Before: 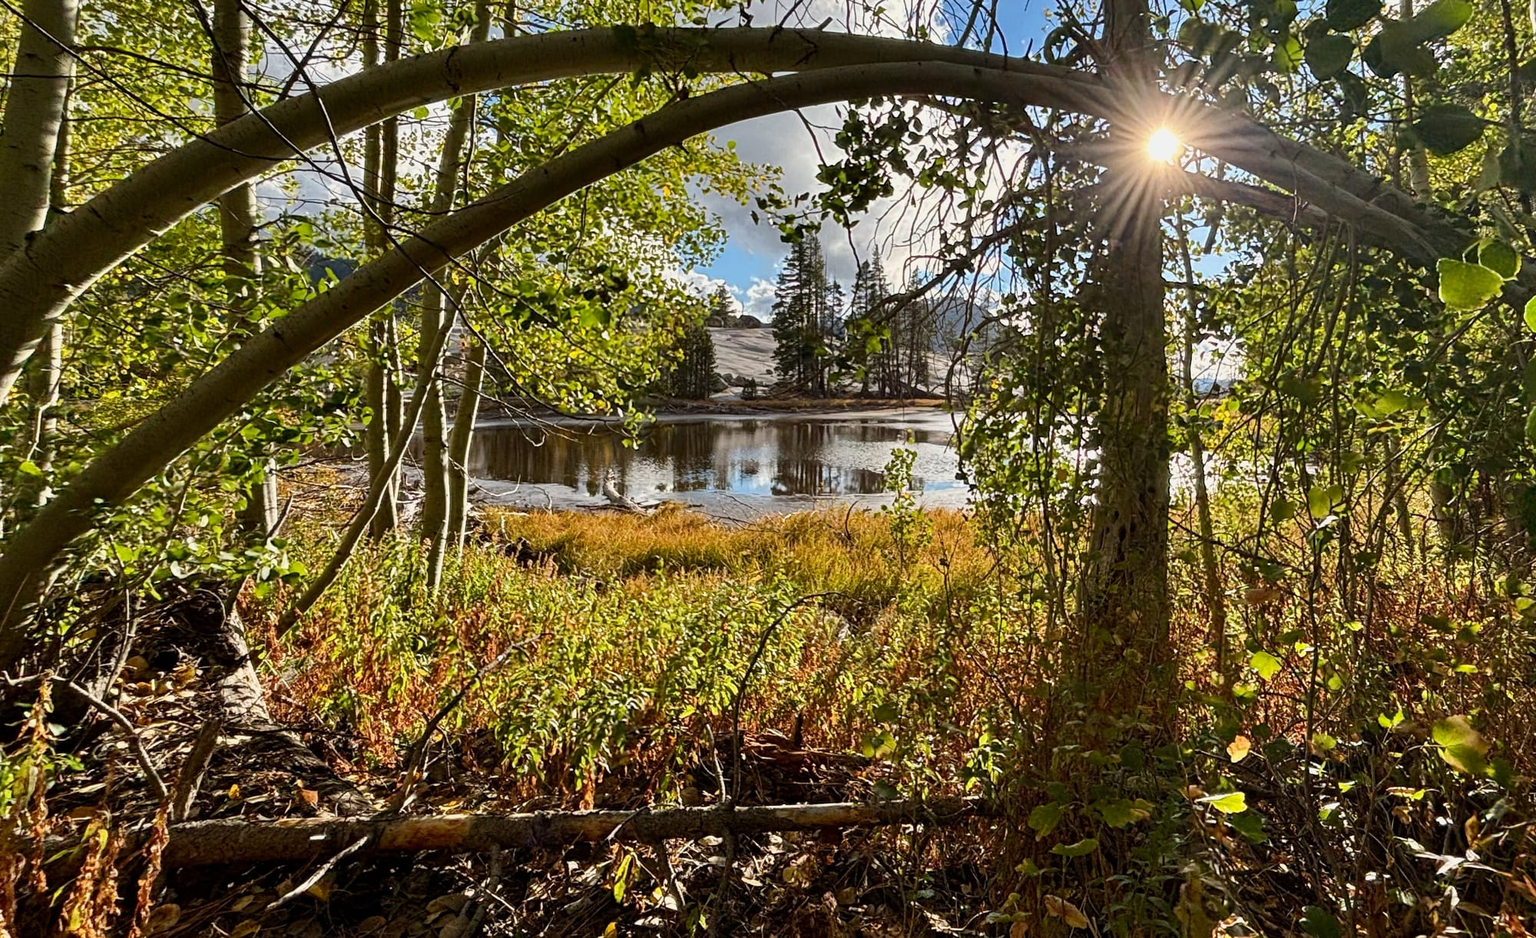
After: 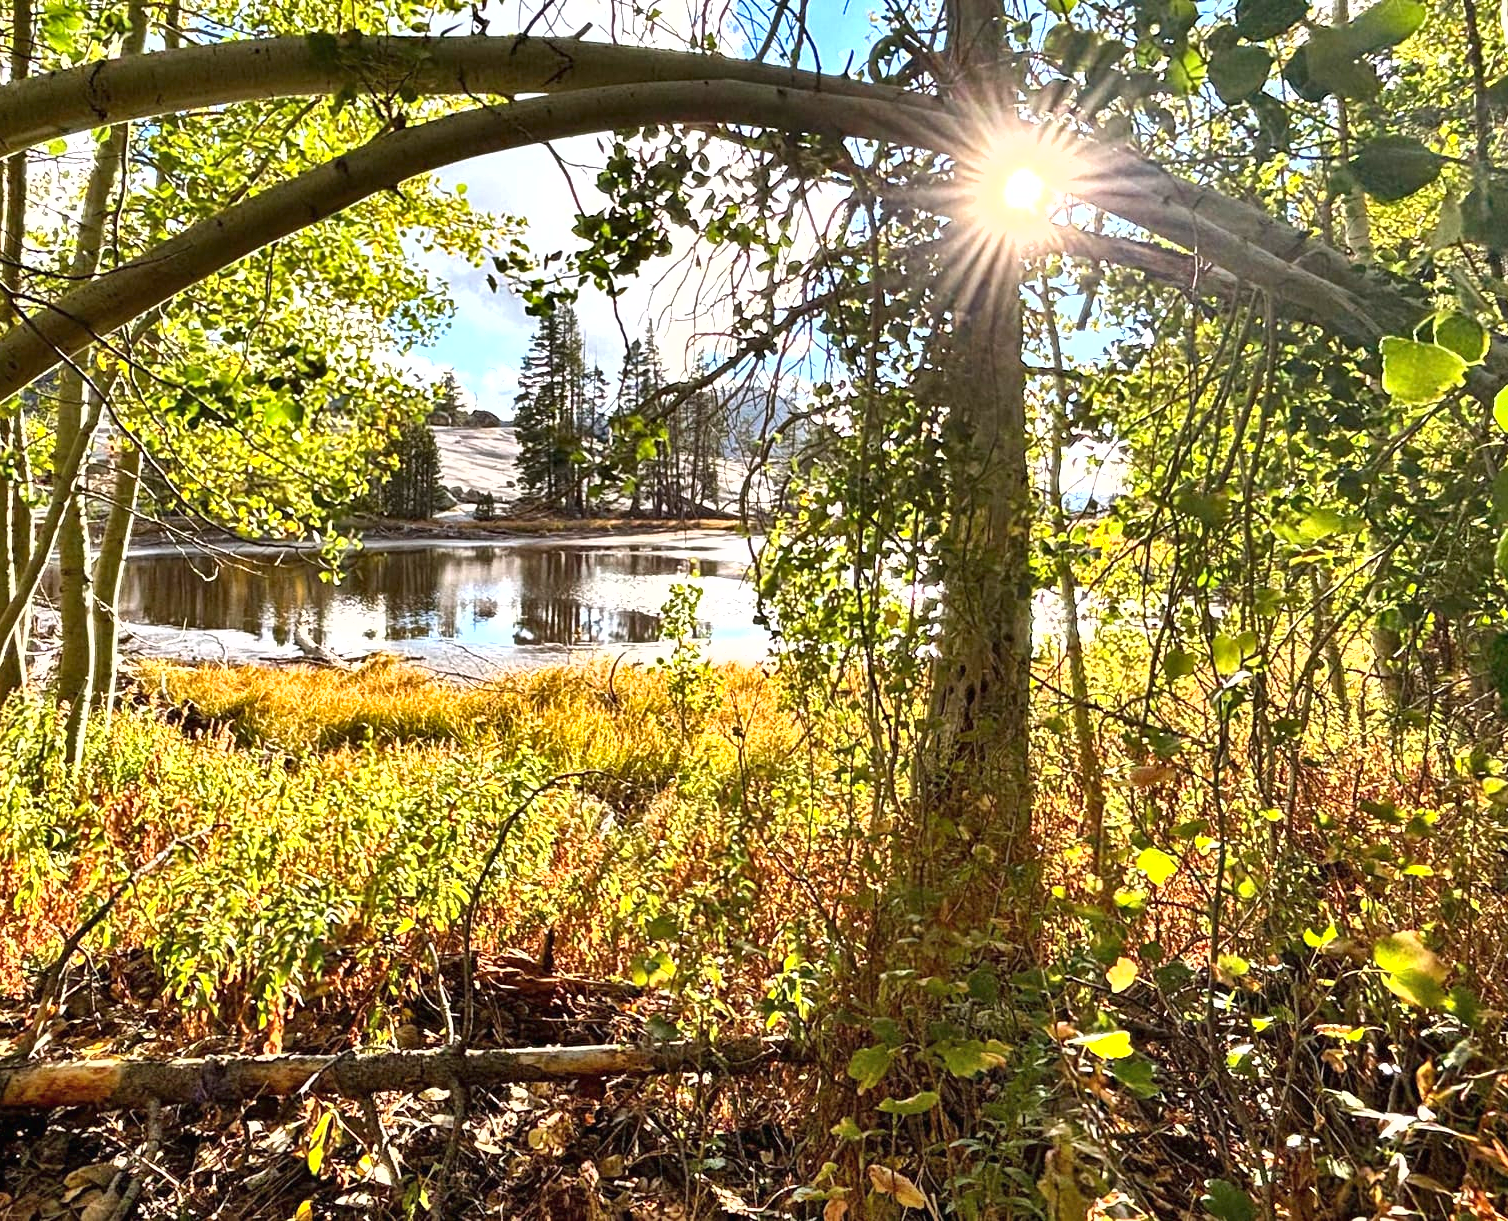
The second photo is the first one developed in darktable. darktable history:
crop and rotate: left 24.6%
exposure: black level correction 0, exposure 1.35 EV, compensate exposure bias true, compensate highlight preservation false
shadows and highlights: low approximation 0.01, soften with gaussian
white balance: red 1.004, blue 1.024
